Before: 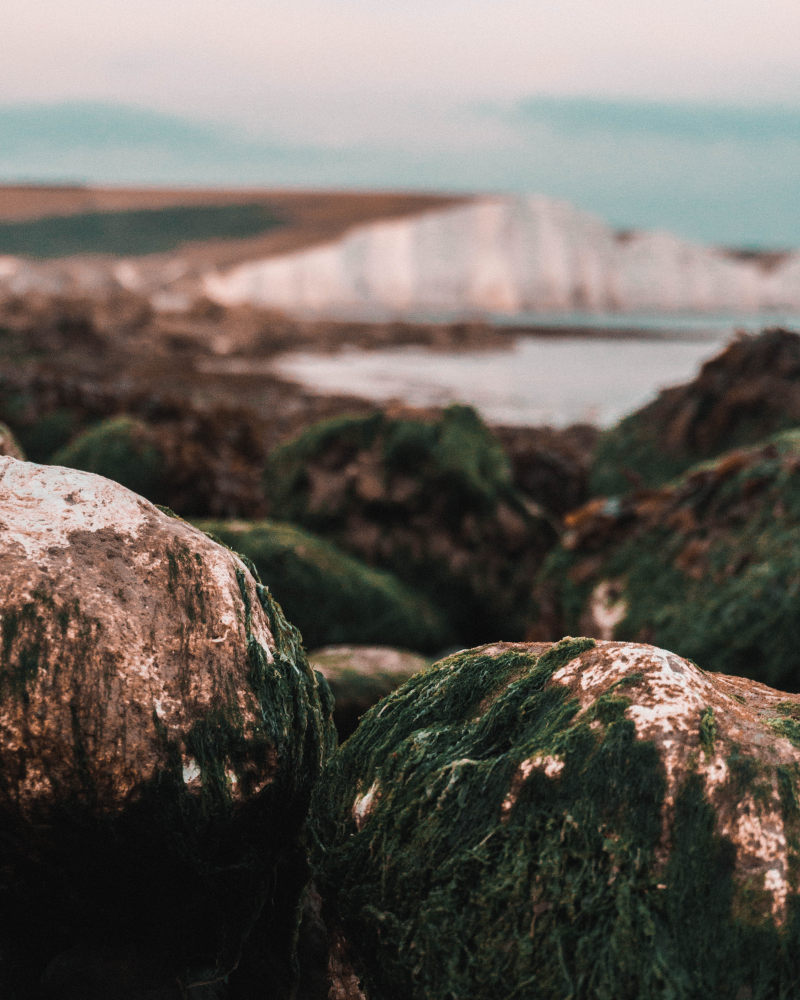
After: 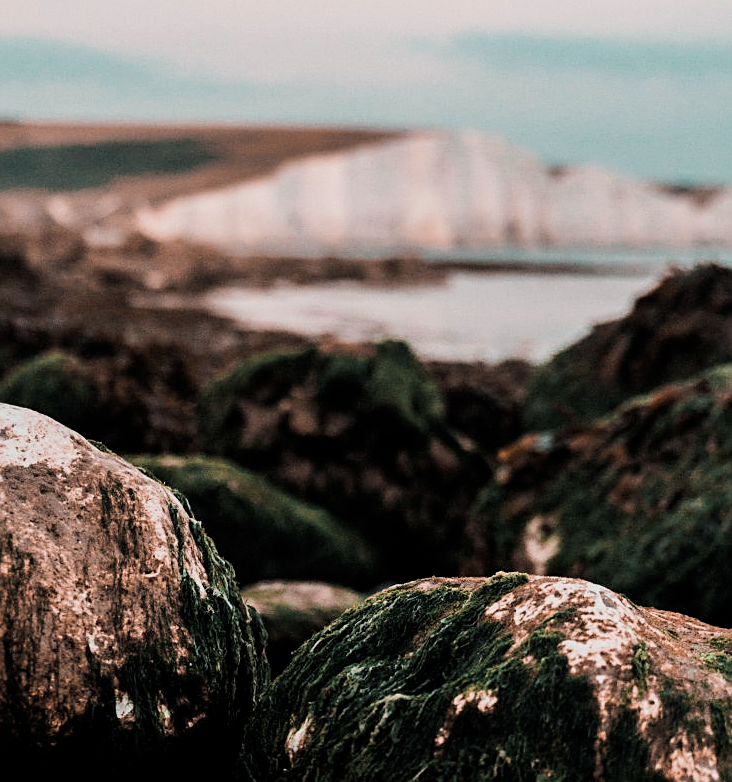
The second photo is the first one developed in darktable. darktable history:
crop: left 8.462%, top 6.589%, bottom 15.21%
sharpen: on, module defaults
filmic rgb: middle gray luminance 12.87%, black relative exposure -10.17 EV, white relative exposure 3.47 EV, threshold 3.02 EV, target black luminance 0%, hardness 5.73, latitude 44.71%, contrast 1.23, highlights saturation mix 4.72%, shadows ↔ highlights balance 26.6%, enable highlight reconstruction true
